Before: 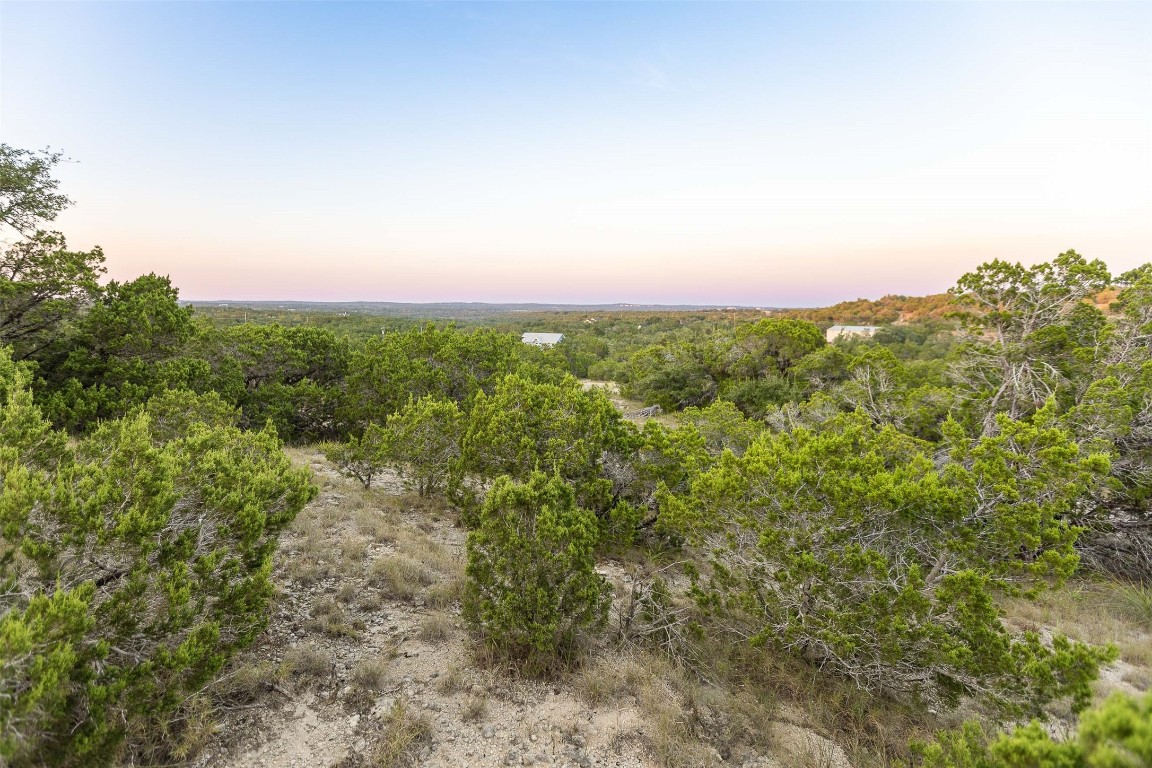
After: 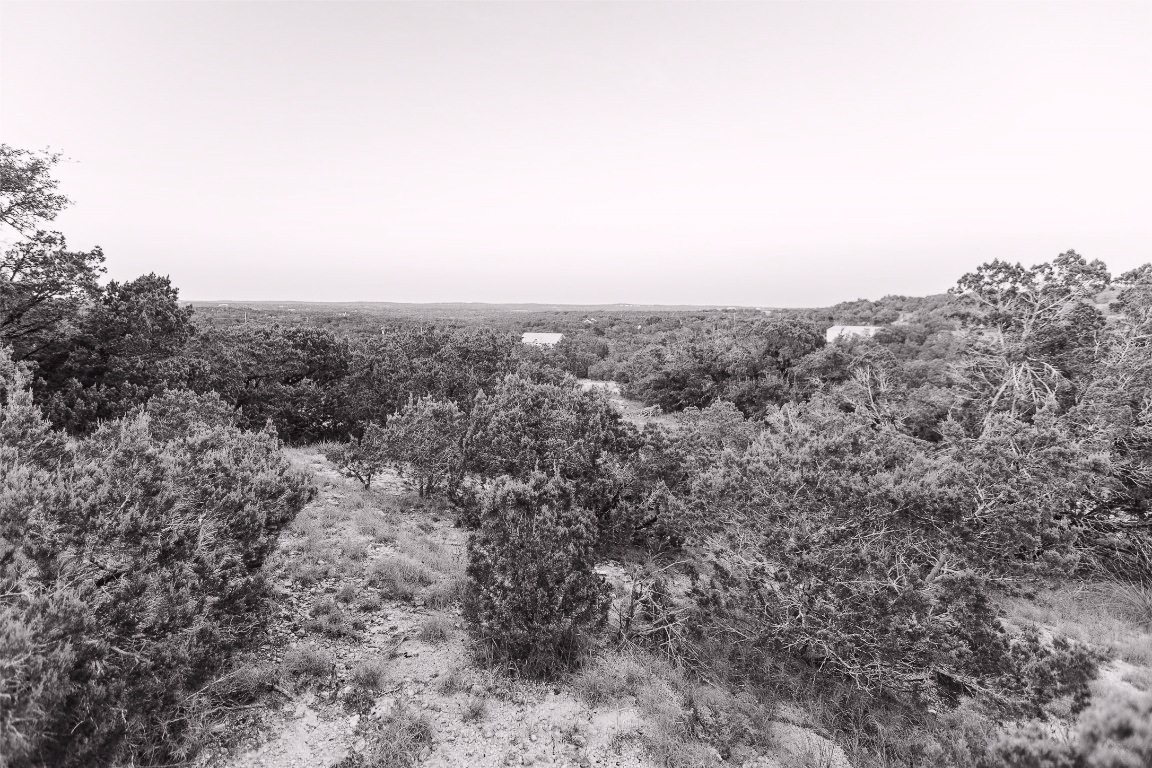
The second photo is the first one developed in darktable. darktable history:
tone curve: curves: ch0 [(0, 0.023) (0.103, 0.087) (0.295, 0.297) (0.445, 0.531) (0.553, 0.665) (0.735, 0.843) (0.994, 1)]; ch1 [(0, 0) (0.414, 0.395) (0.447, 0.447) (0.485, 0.5) (0.512, 0.524) (0.542, 0.581) (0.581, 0.632) (0.646, 0.715) (1, 1)]; ch2 [(0, 0) (0.369, 0.388) (0.449, 0.431) (0.478, 0.471) (0.516, 0.517) (0.579, 0.624) (0.674, 0.775) (1, 1)], color space Lab, independent channels, preserve colors none
color calibration: output gray [0.21, 0.42, 0.37, 0], gray › normalize channels true, illuminant same as pipeline (D50), adaptation XYZ, x 0.346, y 0.359, gamut compression 0
